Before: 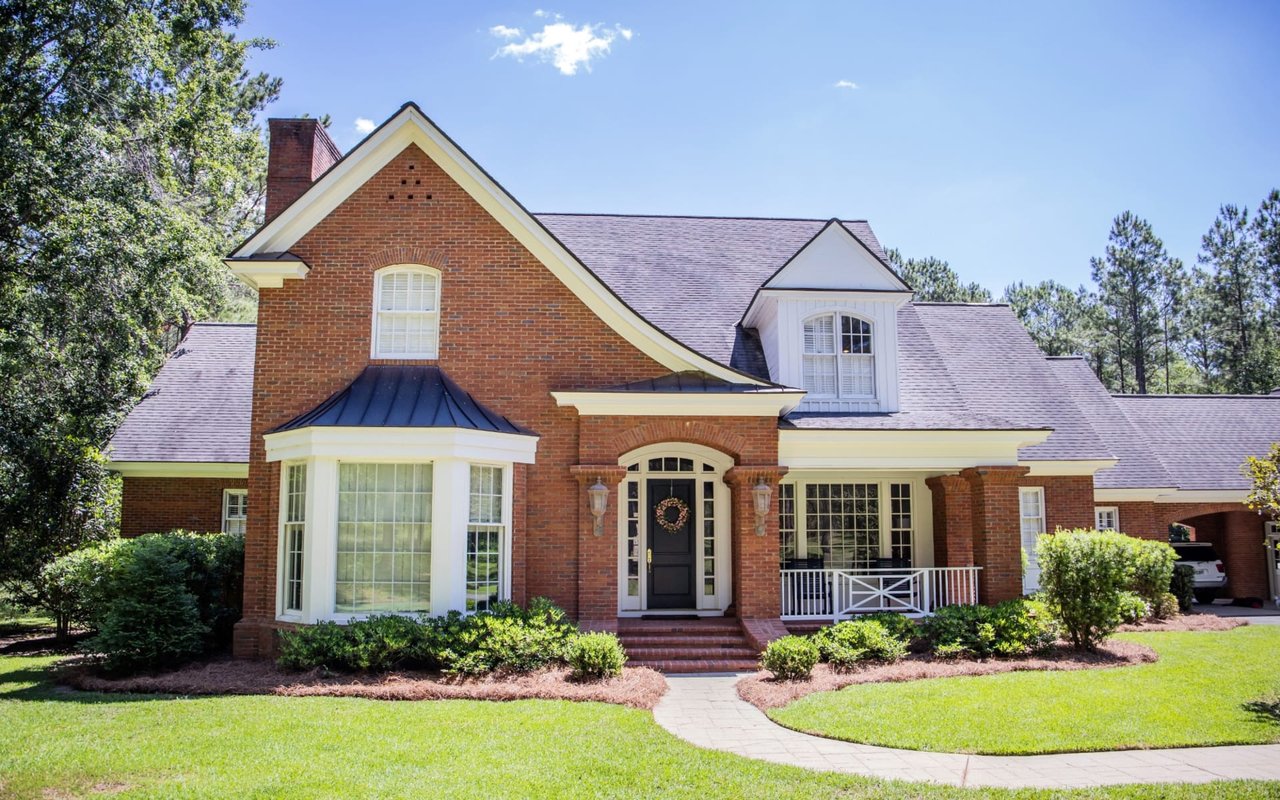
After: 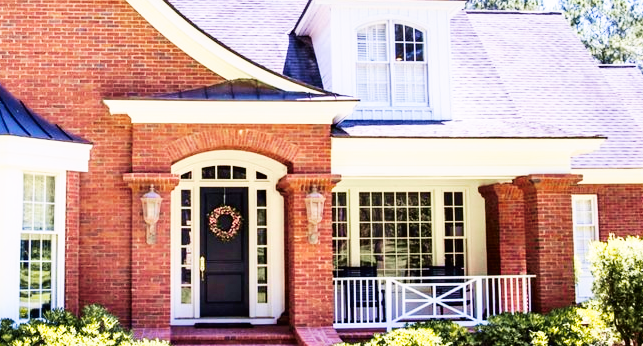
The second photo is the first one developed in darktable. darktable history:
tone curve: curves: ch1 [(0, 0) (0.214, 0.291) (0.372, 0.44) (0.463, 0.476) (0.498, 0.502) (0.521, 0.531) (1, 1)]; ch2 [(0, 0) (0.456, 0.447) (0.5, 0.5) (0.547, 0.557) (0.592, 0.57) (0.631, 0.602) (1, 1)], color space Lab, independent channels, preserve colors none
crop: left 34.974%, top 36.597%, right 14.755%, bottom 20.101%
velvia: on, module defaults
base curve: curves: ch0 [(0, 0) (0.007, 0.004) (0.027, 0.03) (0.046, 0.07) (0.207, 0.54) (0.442, 0.872) (0.673, 0.972) (1, 1)], preserve colors none
